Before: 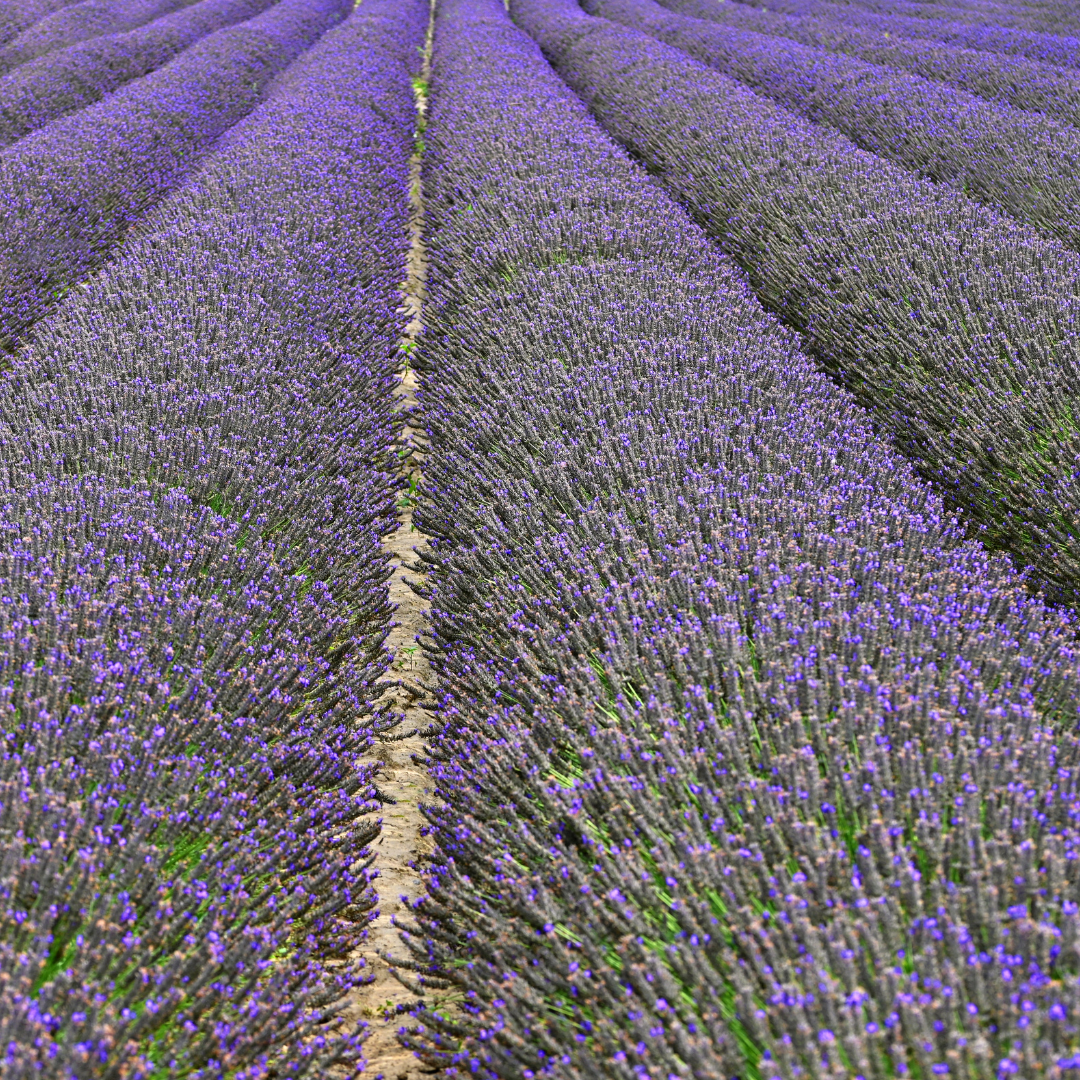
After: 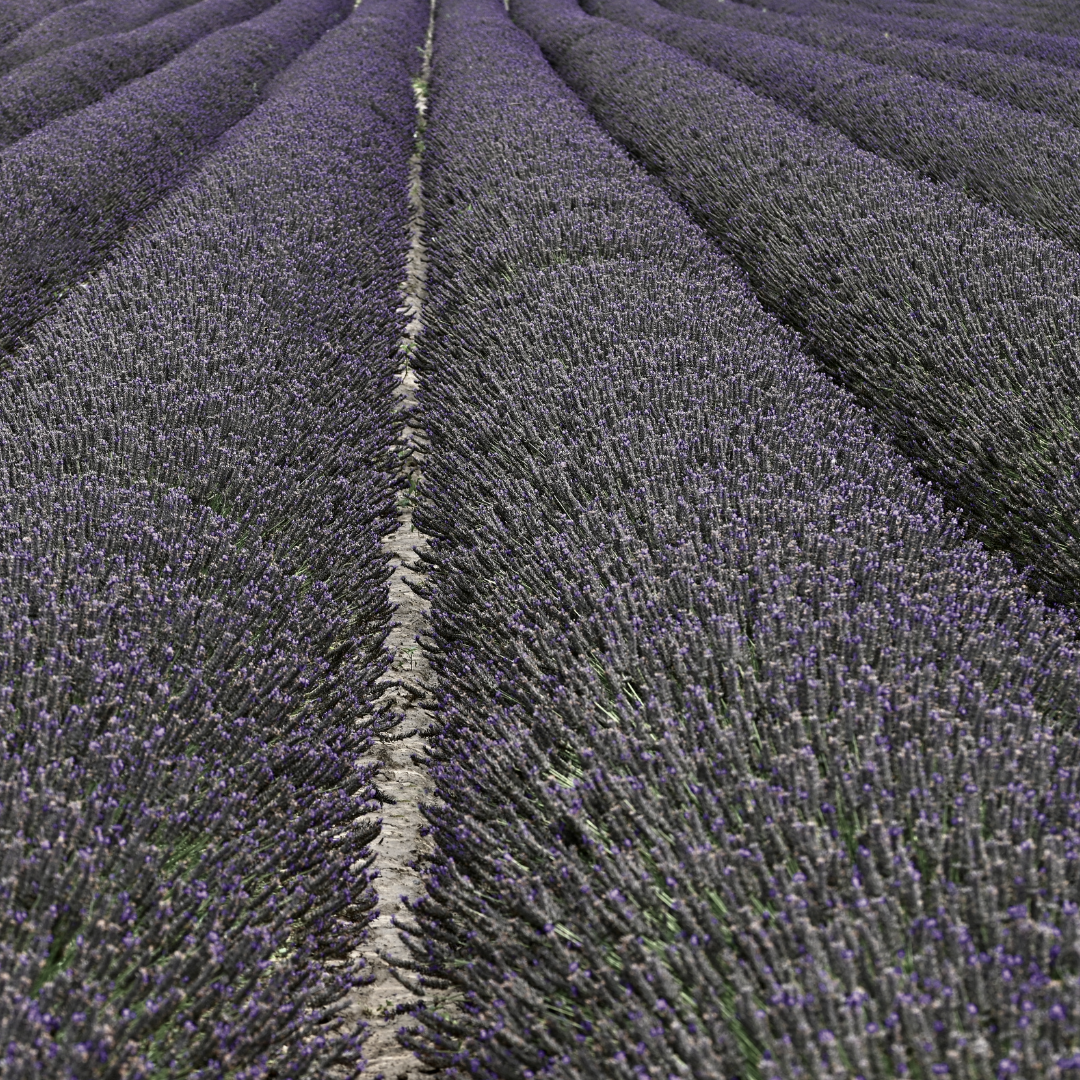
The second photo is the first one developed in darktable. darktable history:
white balance: emerald 1
color correction: saturation 0.3
contrast brightness saturation: brightness -0.2, saturation 0.08
color balance rgb: global vibrance 20%
